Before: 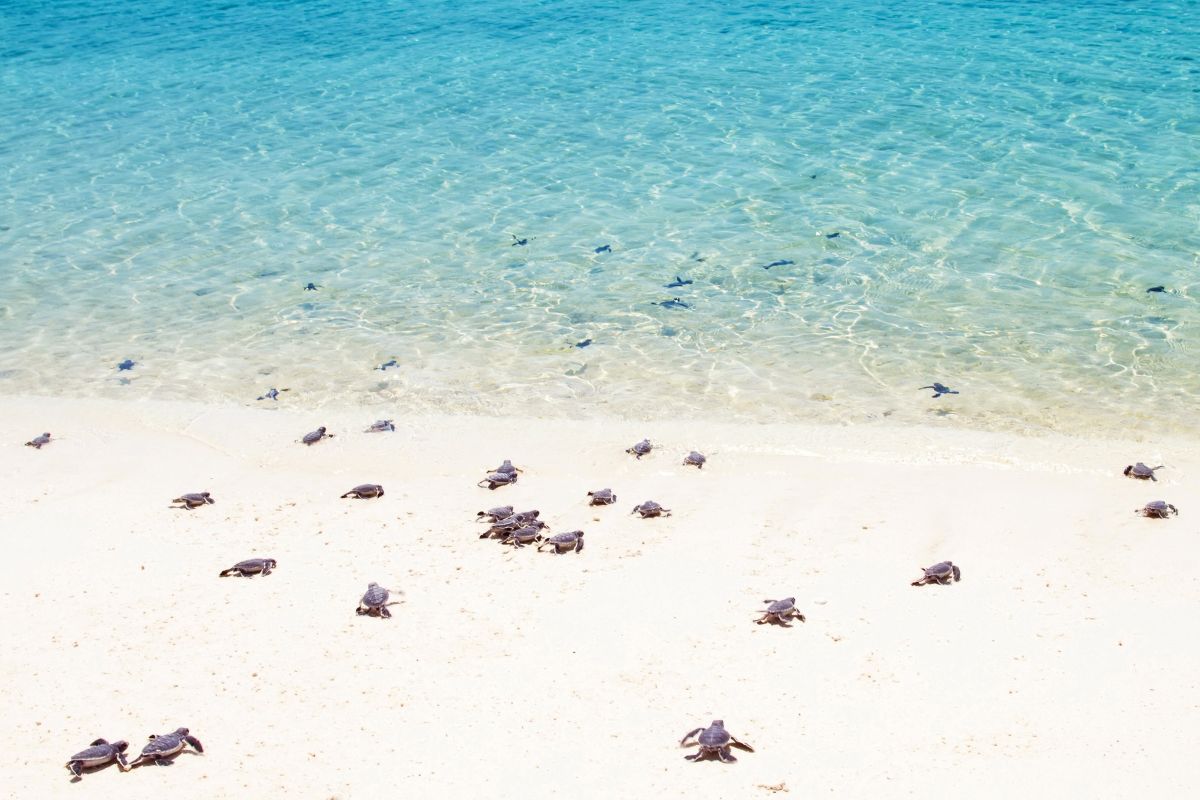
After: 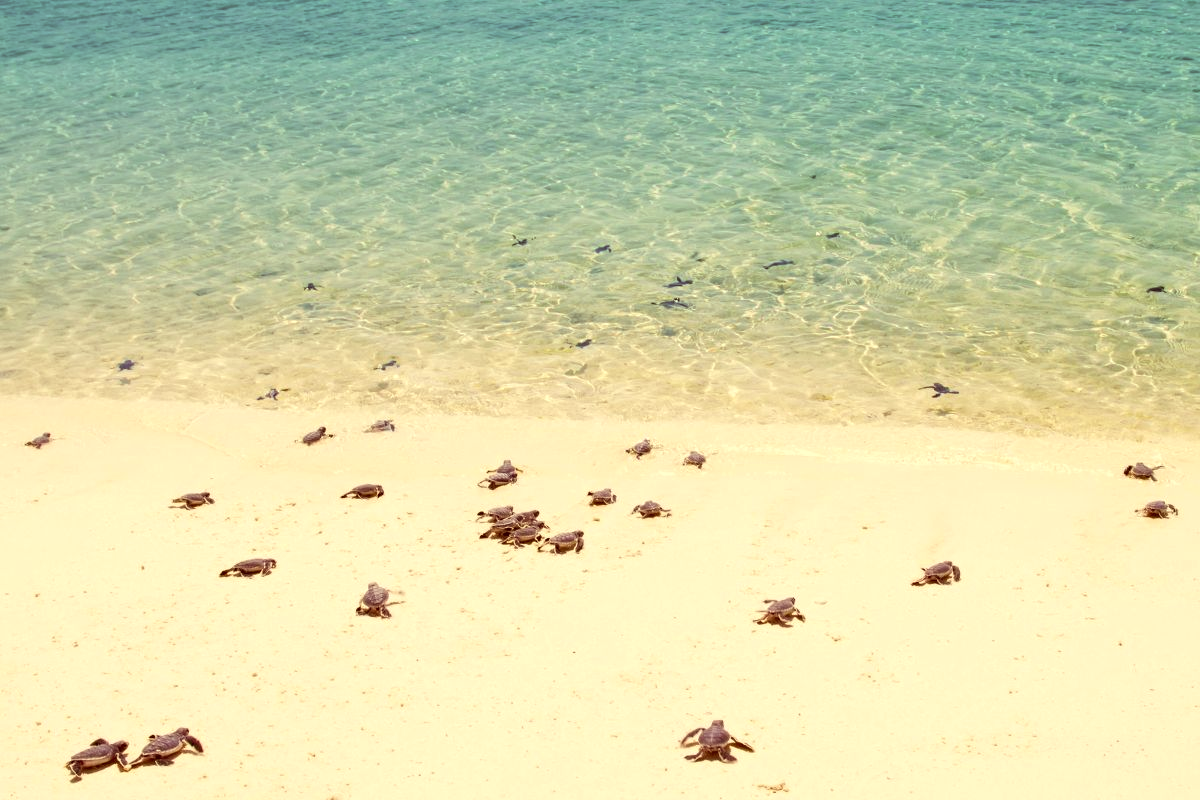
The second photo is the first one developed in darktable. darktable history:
color correction: highlights a* 1.12, highlights b* 24.26, shadows a* 15.58, shadows b* 24.26
local contrast: highlights 100%, shadows 100%, detail 120%, midtone range 0.2
